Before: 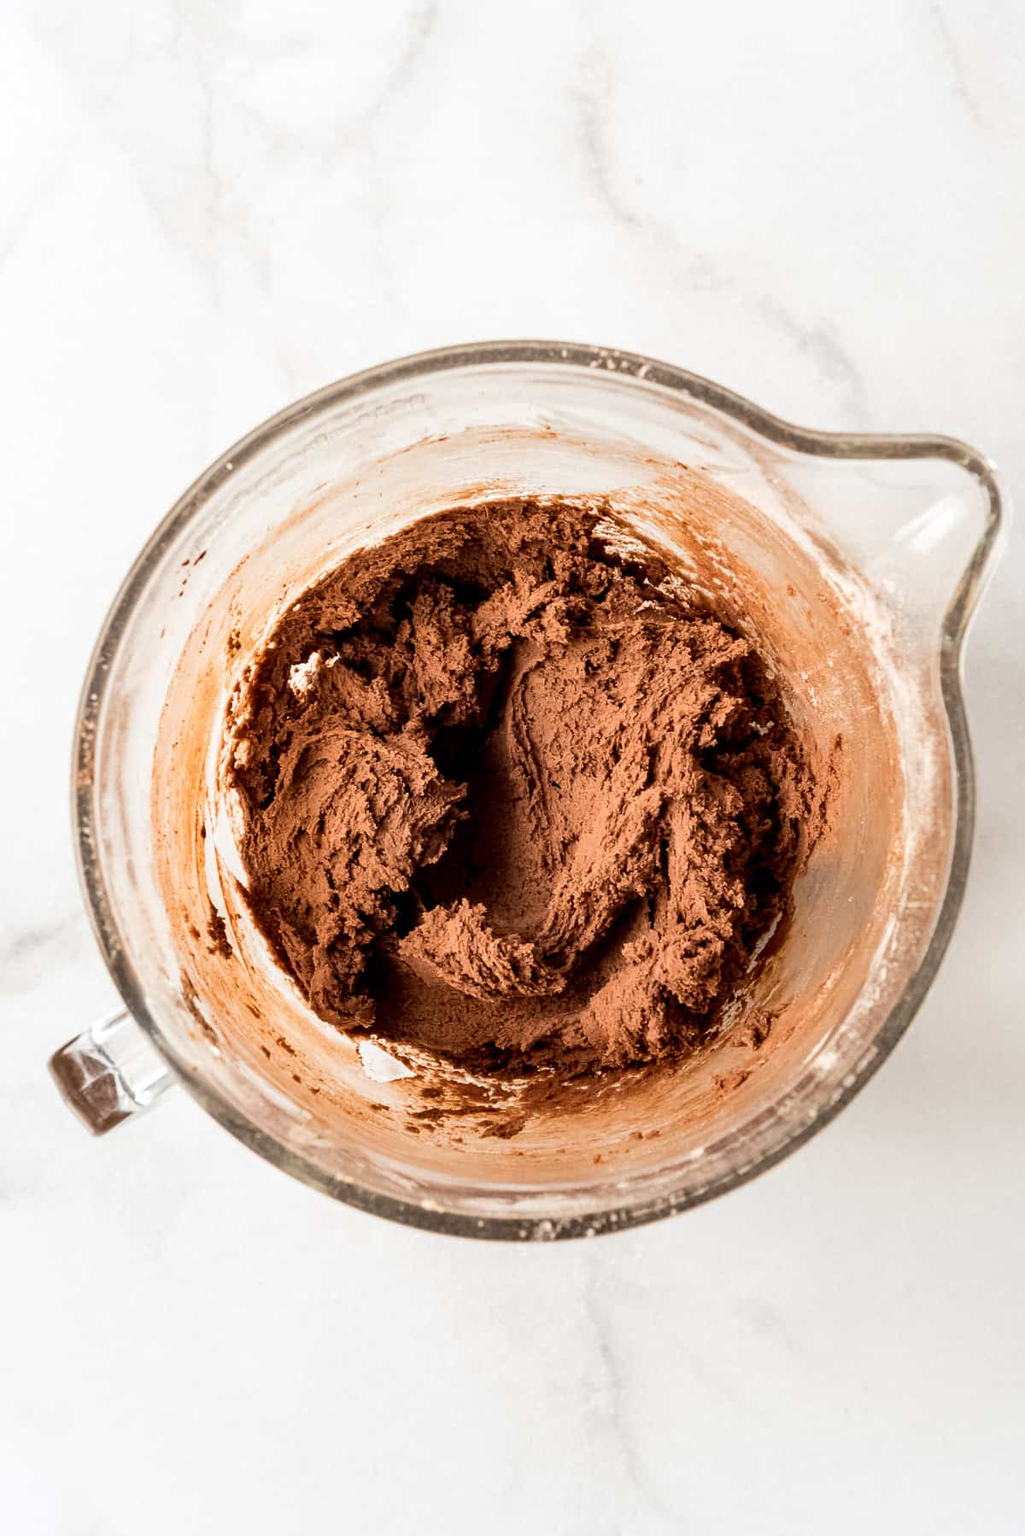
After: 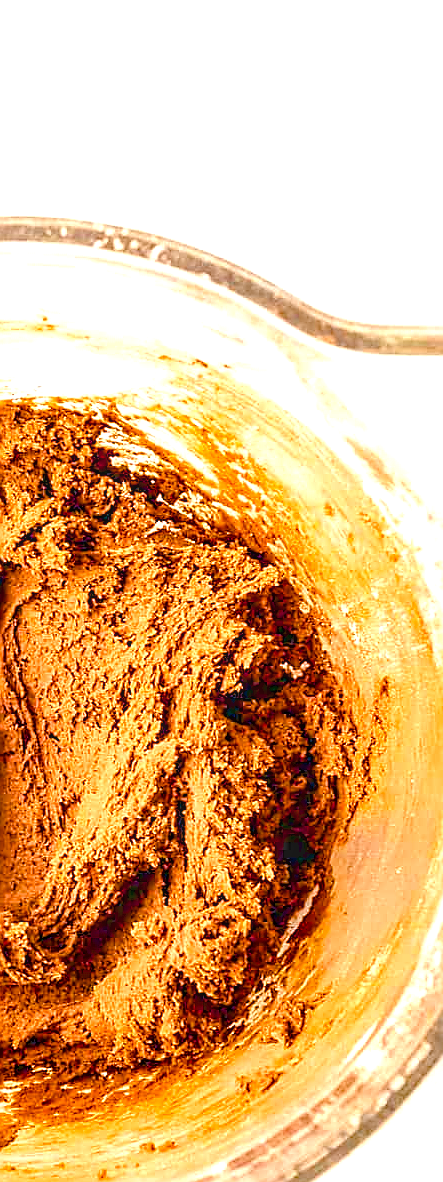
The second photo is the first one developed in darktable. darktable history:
exposure: black level correction 0, exposure 1.941 EV, compensate exposure bias true, compensate highlight preservation false
sharpen: radius 1.354, amount 1.242, threshold 0.631
local contrast: on, module defaults
color balance rgb: linear chroma grading › global chroma 10.172%, perceptual saturation grading › global saturation 45.805%, perceptual saturation grading › highlights -25.263%, perceptual saturation grading › shadows 49.416%, global vibrance 23.375%, contrast -25.083%
crop and rotate: left 49.776%, top 10.14%, right 13.227%, bottom 24.099%
